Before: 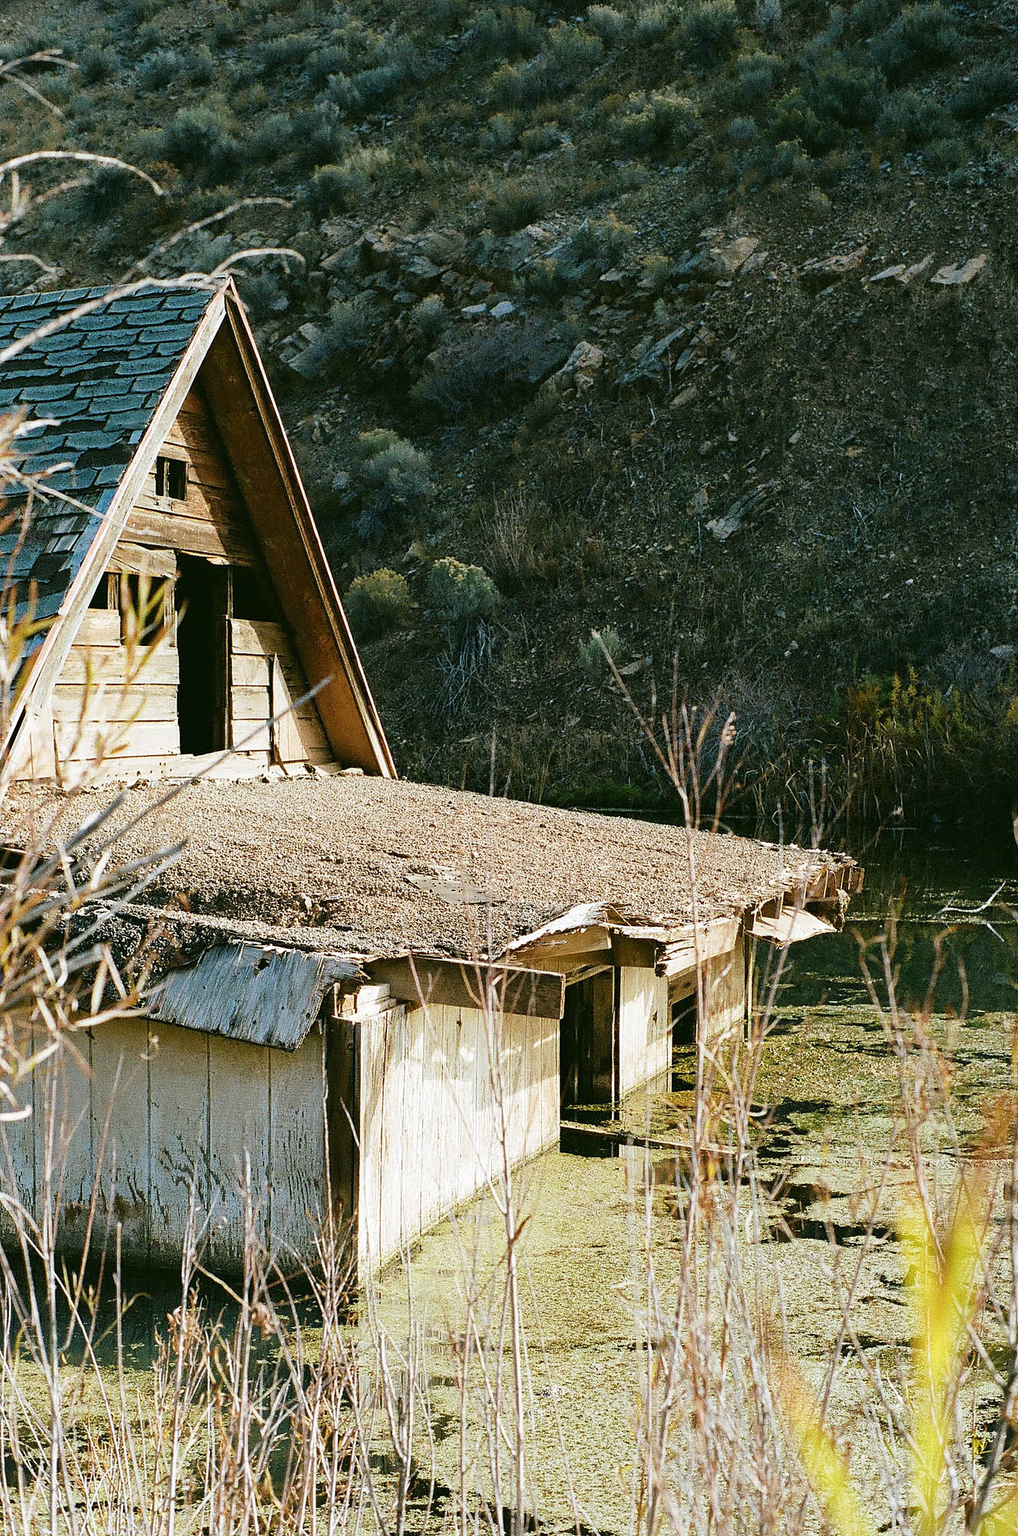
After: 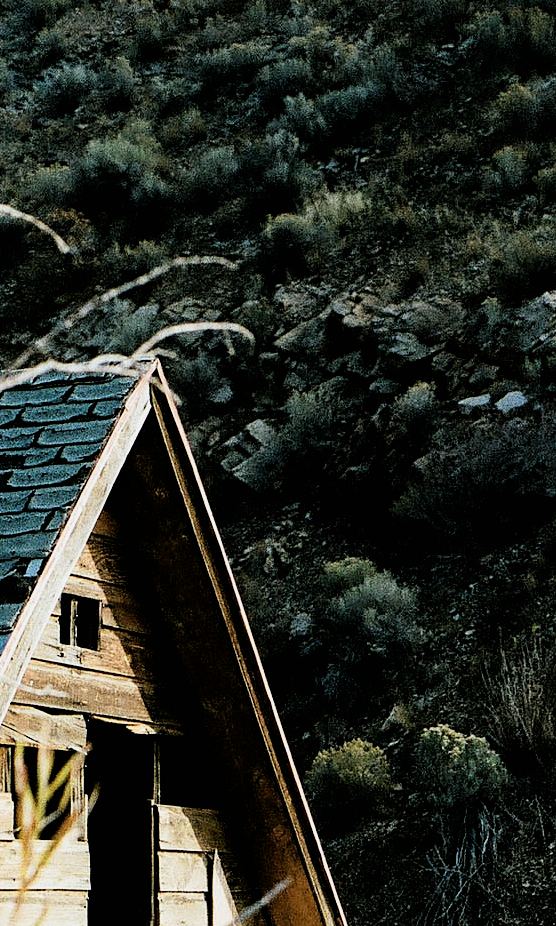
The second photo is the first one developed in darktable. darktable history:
crop and rotate: left 10.817%, top 0.062%, right 47.194%, bottom 53.626%
filmic rgb: black relative exposure -4 EV, white relative exposure 3 EV, hardness 3.02, contrast 1.4
